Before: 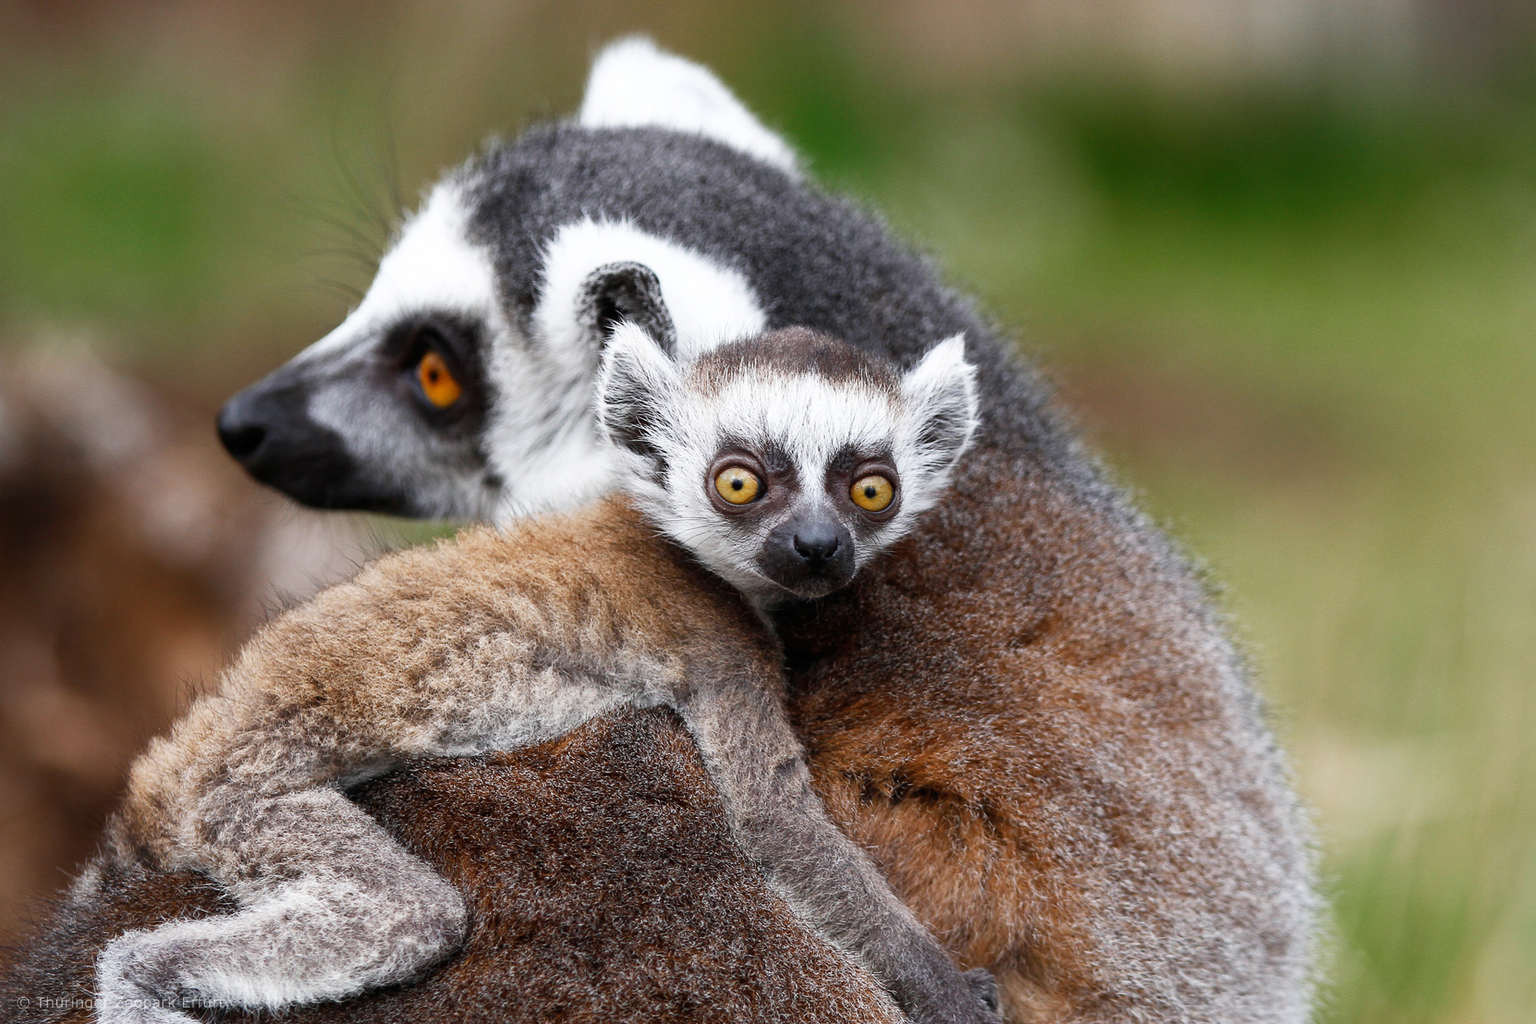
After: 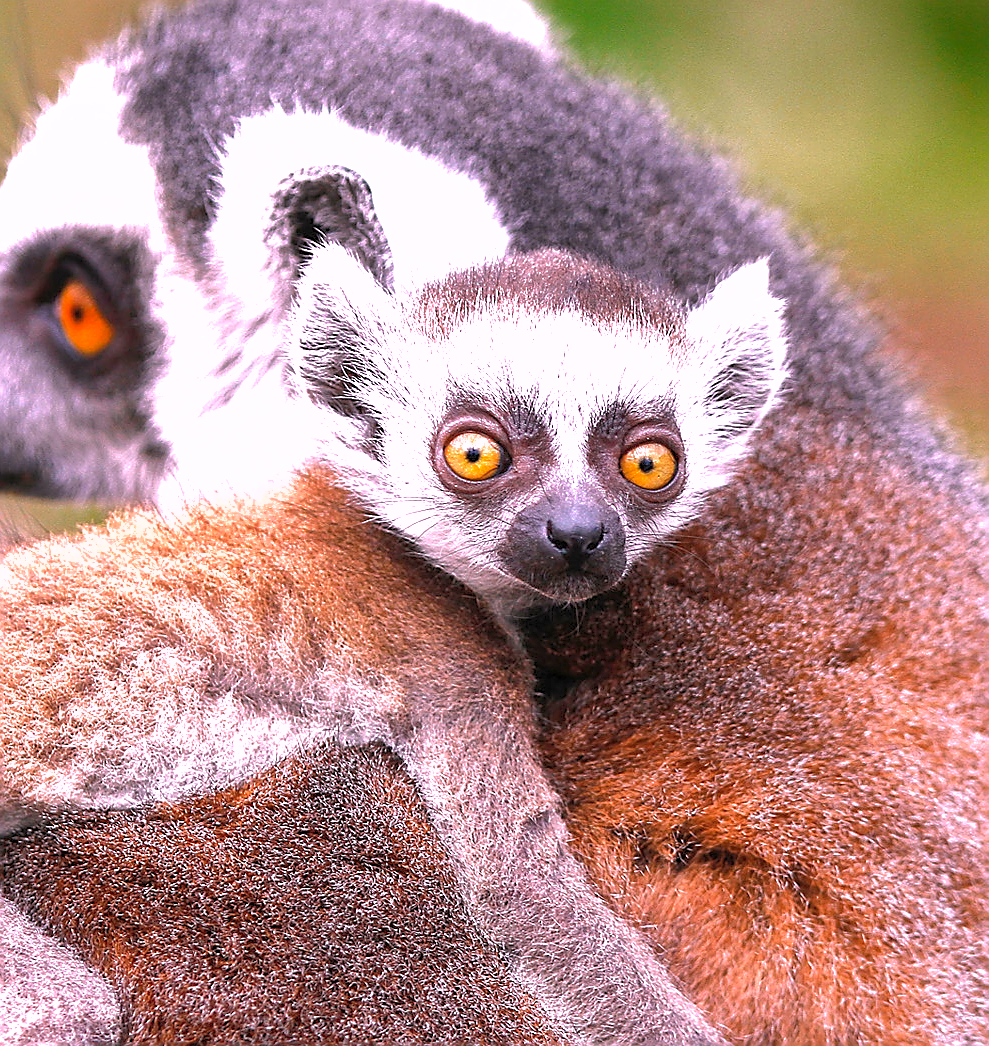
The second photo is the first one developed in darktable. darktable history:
crop and rotate: angle 0.02°, left 24.353%, top 13.219%, right 26.156%, bottom 8.224%
exposure: black level correction -0.001, exposure 0.9 EV, compensate exposure bias true, compensate highlight preservation false
sharpen: radius 1.4, amount 1.25, threshold 0.7
shadows and highlights: on, module defaults
local contrast: highlights 100%, shadows 100%, detail 120%, midtone range 0.2
contrast brightness saturation: contrast 0.03, brightness 0.06, saturation 0.13
white balance: red 1.188, blue 1.11
